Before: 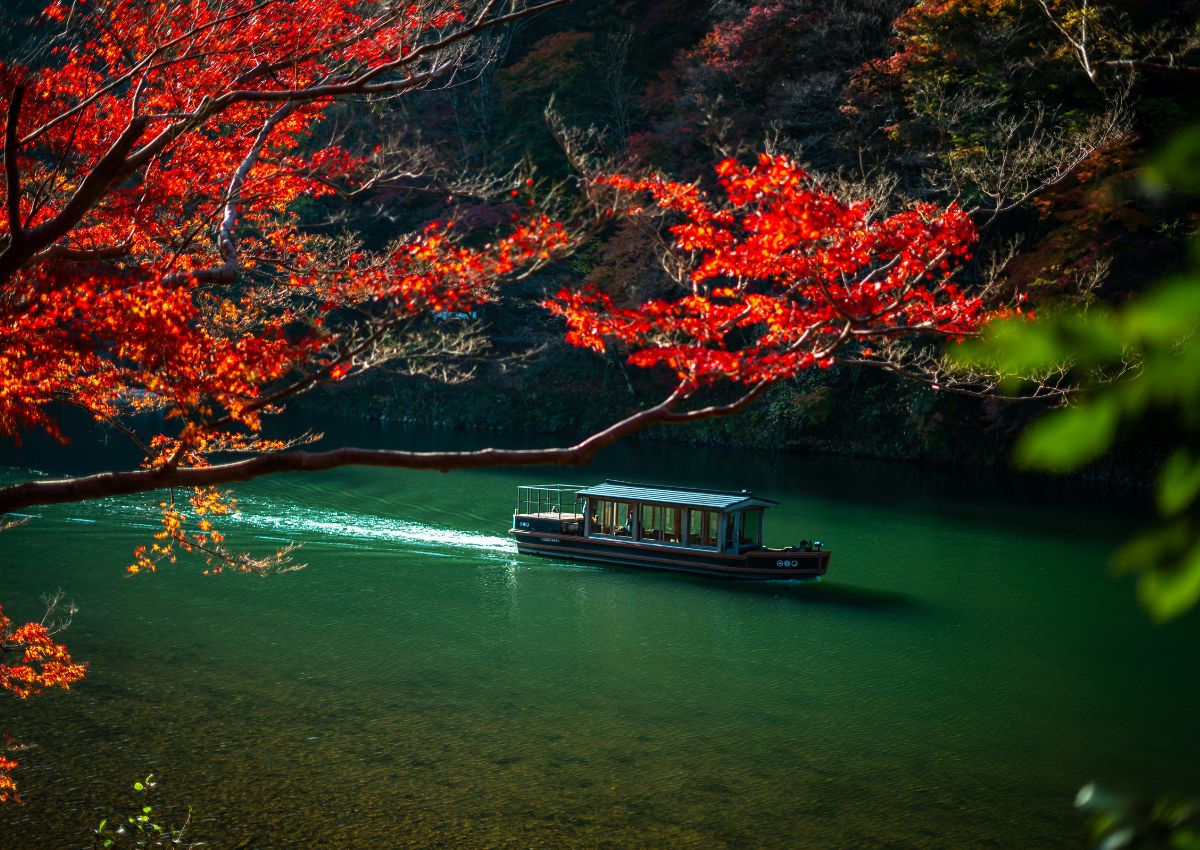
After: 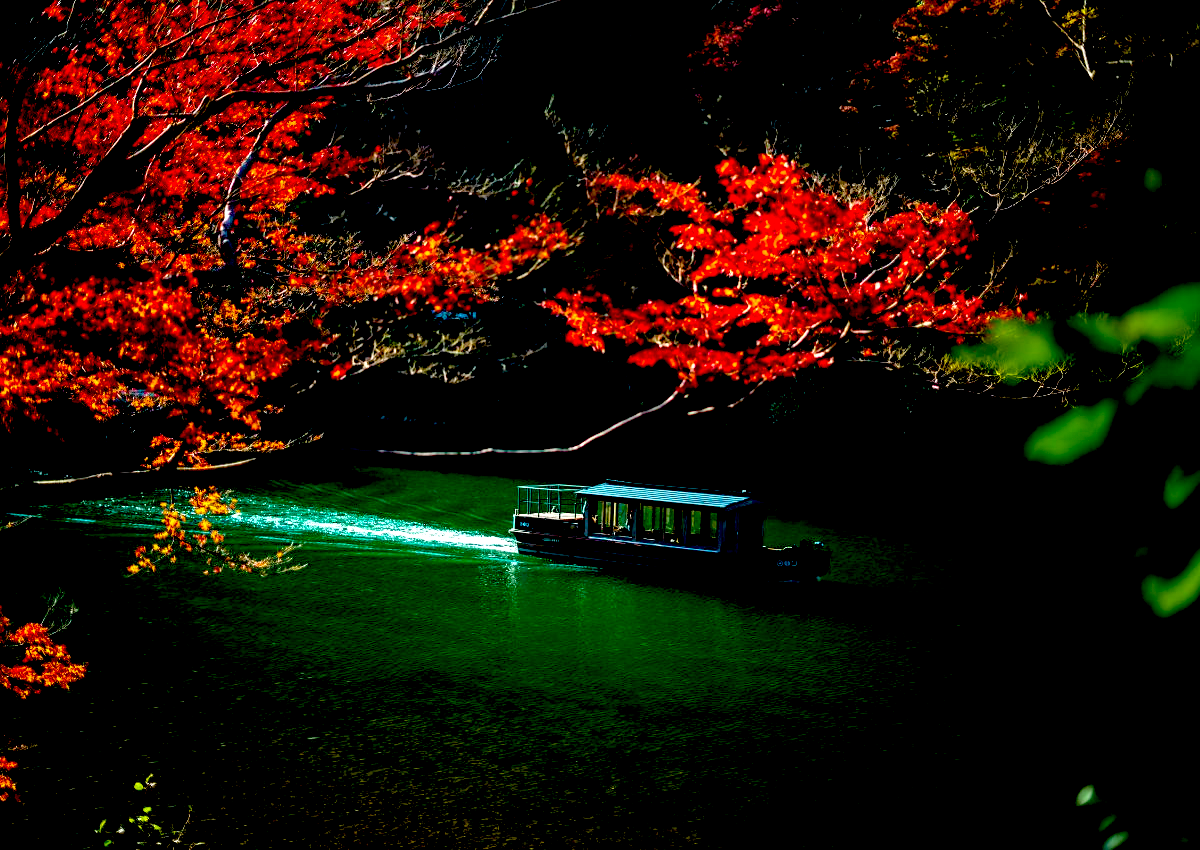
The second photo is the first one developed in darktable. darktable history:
exposure: black level correction 0.056, exposure -0.039 EV, compensate highlight preservation false
haze removal: compatibility mode true, adaptive false
color balance rgb: linear chroma grading › global chroma 8.603%, perceptual saturation grading › global saturation 19.312%, perceptual brilliance grading › global brilliance 10.604%, perceptual brilliance grading › shadows 15.218%
